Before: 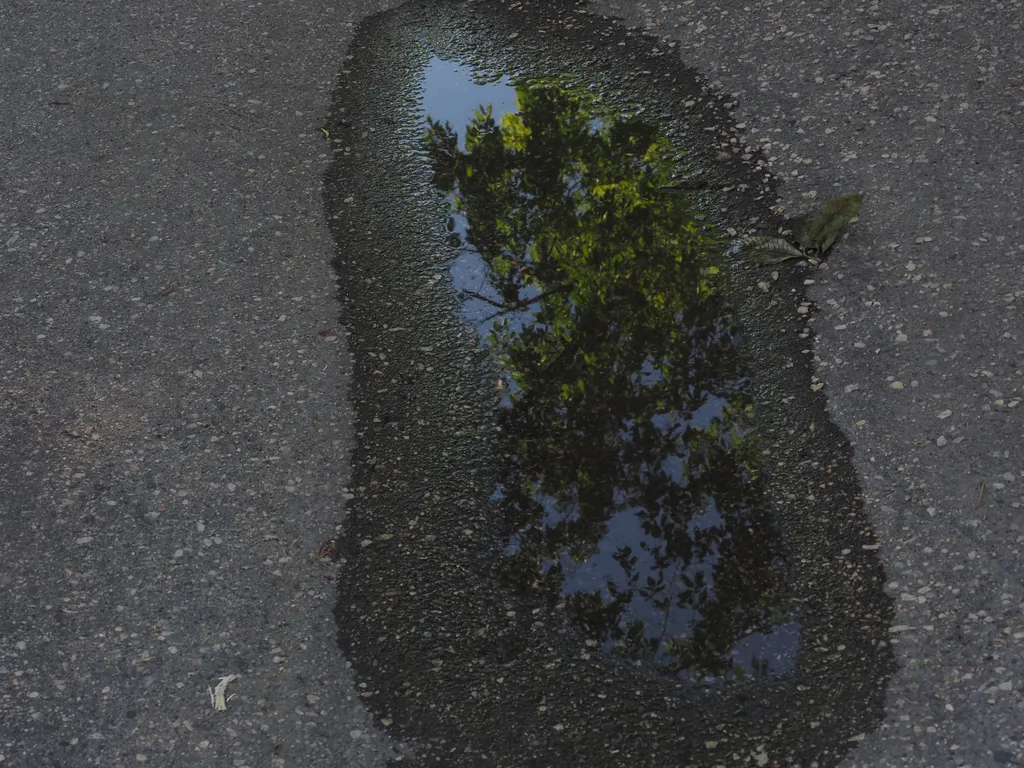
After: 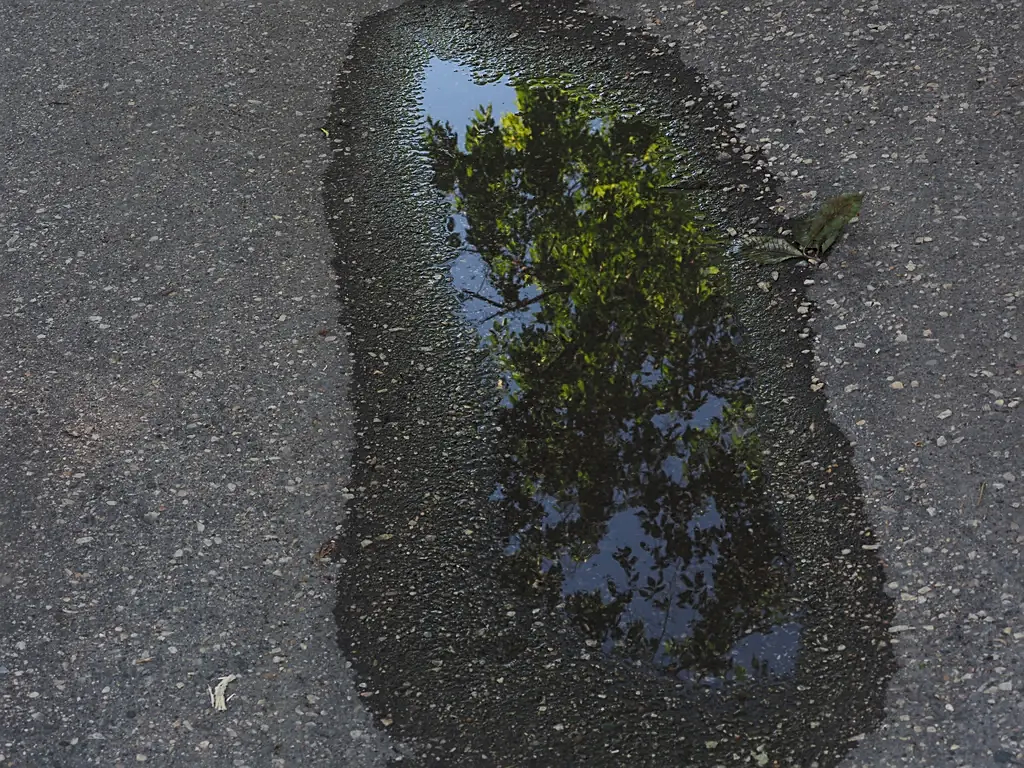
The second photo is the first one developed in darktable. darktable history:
contrast brightness saturation: contrast 0.202, brightness 0.144, saturation 0.149
sharpen: on, module defaults
